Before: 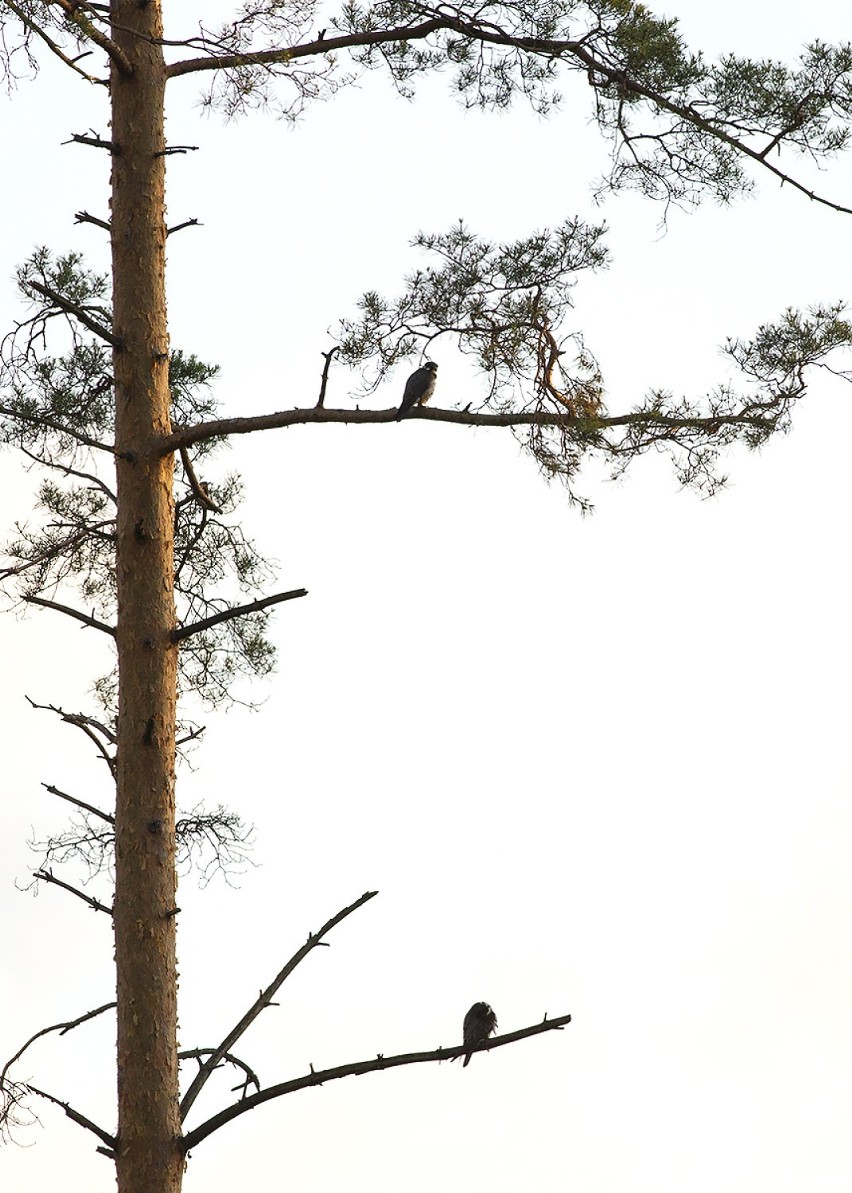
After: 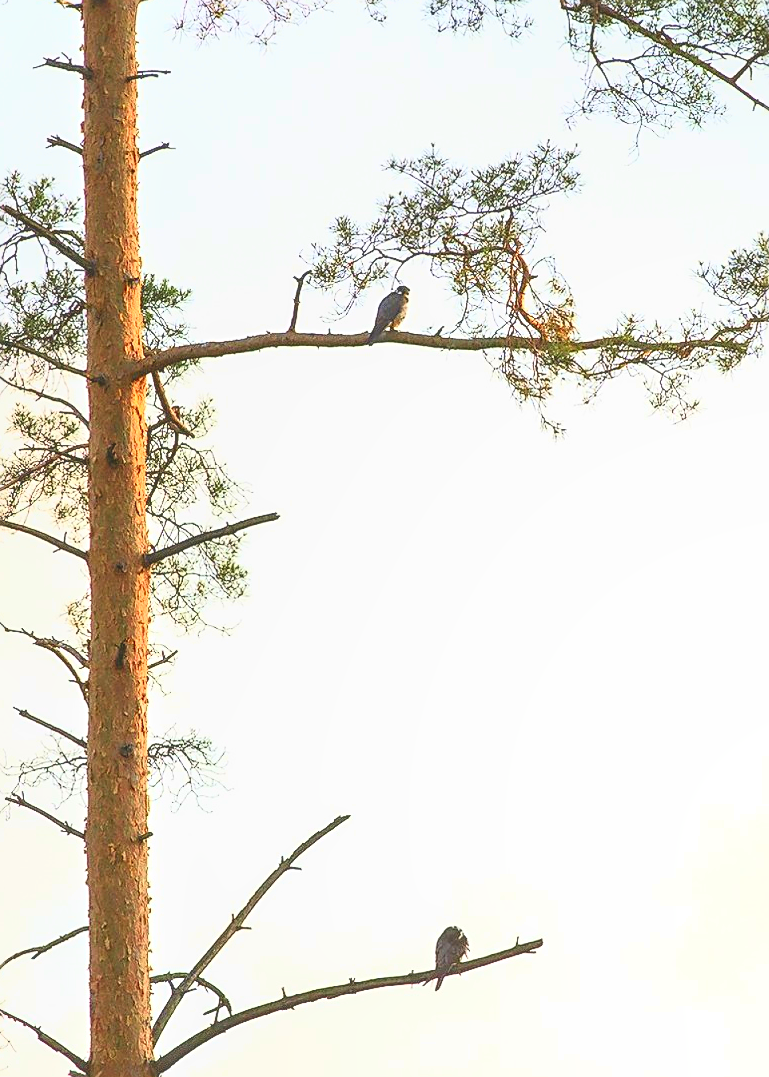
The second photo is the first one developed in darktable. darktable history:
crop: left 3.305%, top 6.436%, right 6.389%, bottom 3.258%
sharpen: on, module defaults
local contrast: highlights 48%, shadows 0%, detail 100%
contrast brightness saturation: contrast 0.07, brightness 0.18, saturation 0.4
tone equalizer: on, module defaults
tone curve: curves: ch0 [(0, 0.013) (0.074, 0.044) (0.251, 0.234) (0.472, 0.511) (0.63, 0.752) (0.746, 0.866) (0.899, 0.956) (1, 1)]; ch1 [(0, 0) (0.08, 0.08) (0.347, 0.394) (0.455, 0.441) (0.5, 0.5) (0.517, 0.53) (0.563, 0.611) (0.617, 0.682) (0.756, 0.788) (0.92, 0.92) (1, 1)]; ch2 [(0, 0) (0.096, 0.056) (0.304, 0.204) (0.5, 0.5) (0.539, 0.575) (0.597, 0.644) (0.92, 0.92) (1, 1)], color space Lab, independent channels, preserve colors none
